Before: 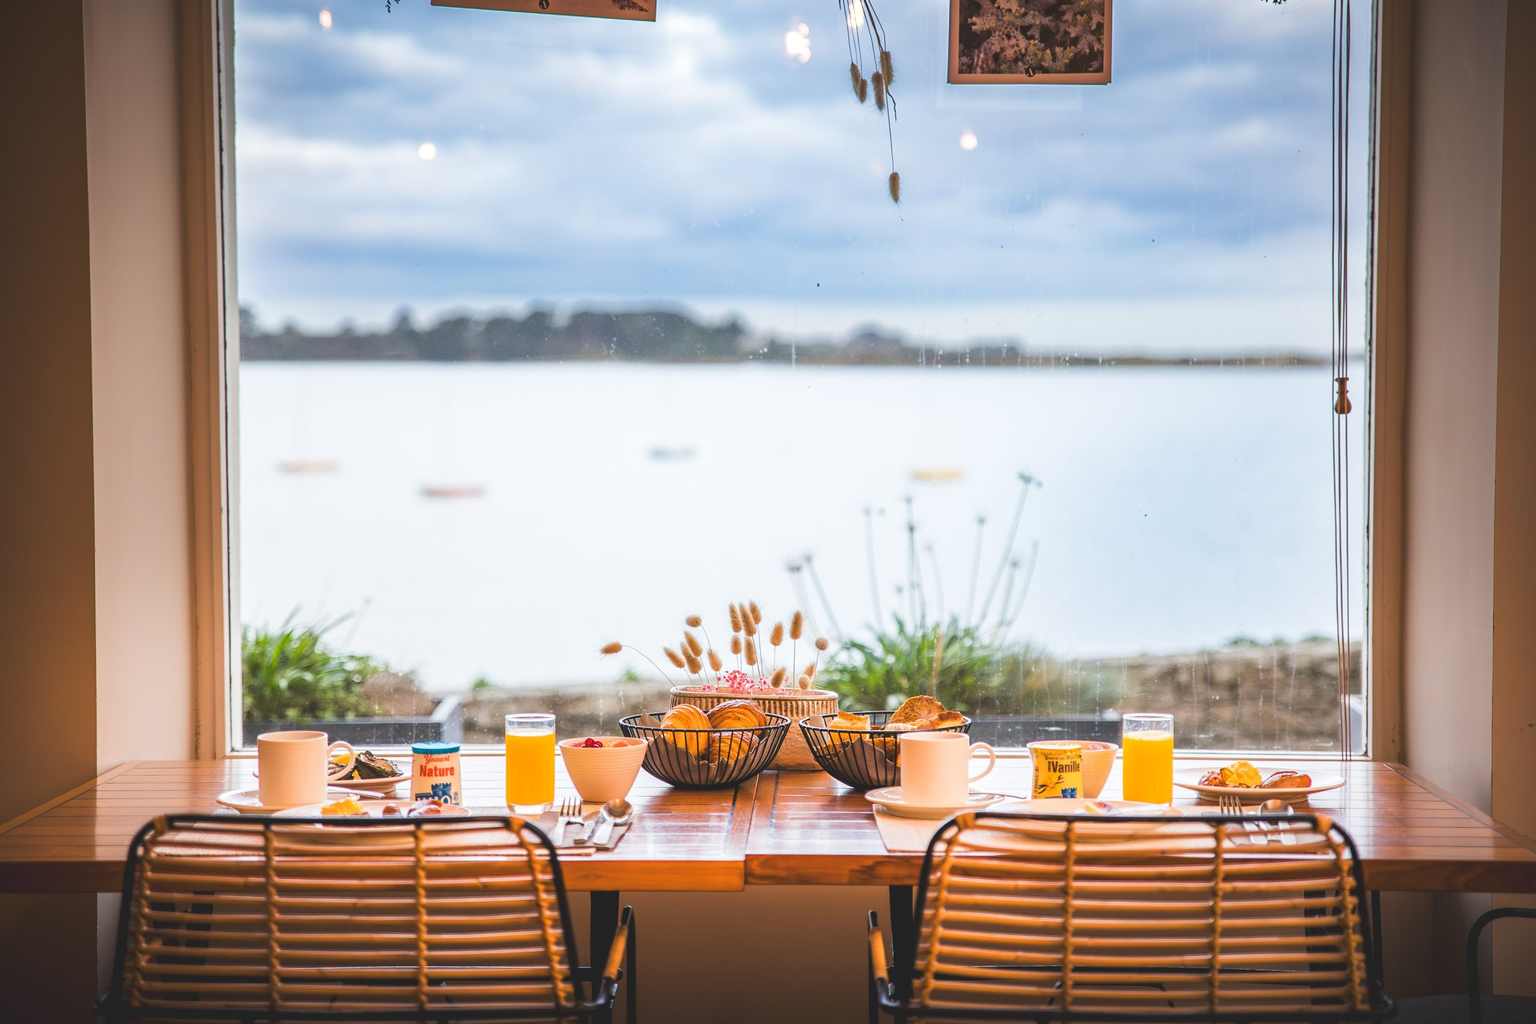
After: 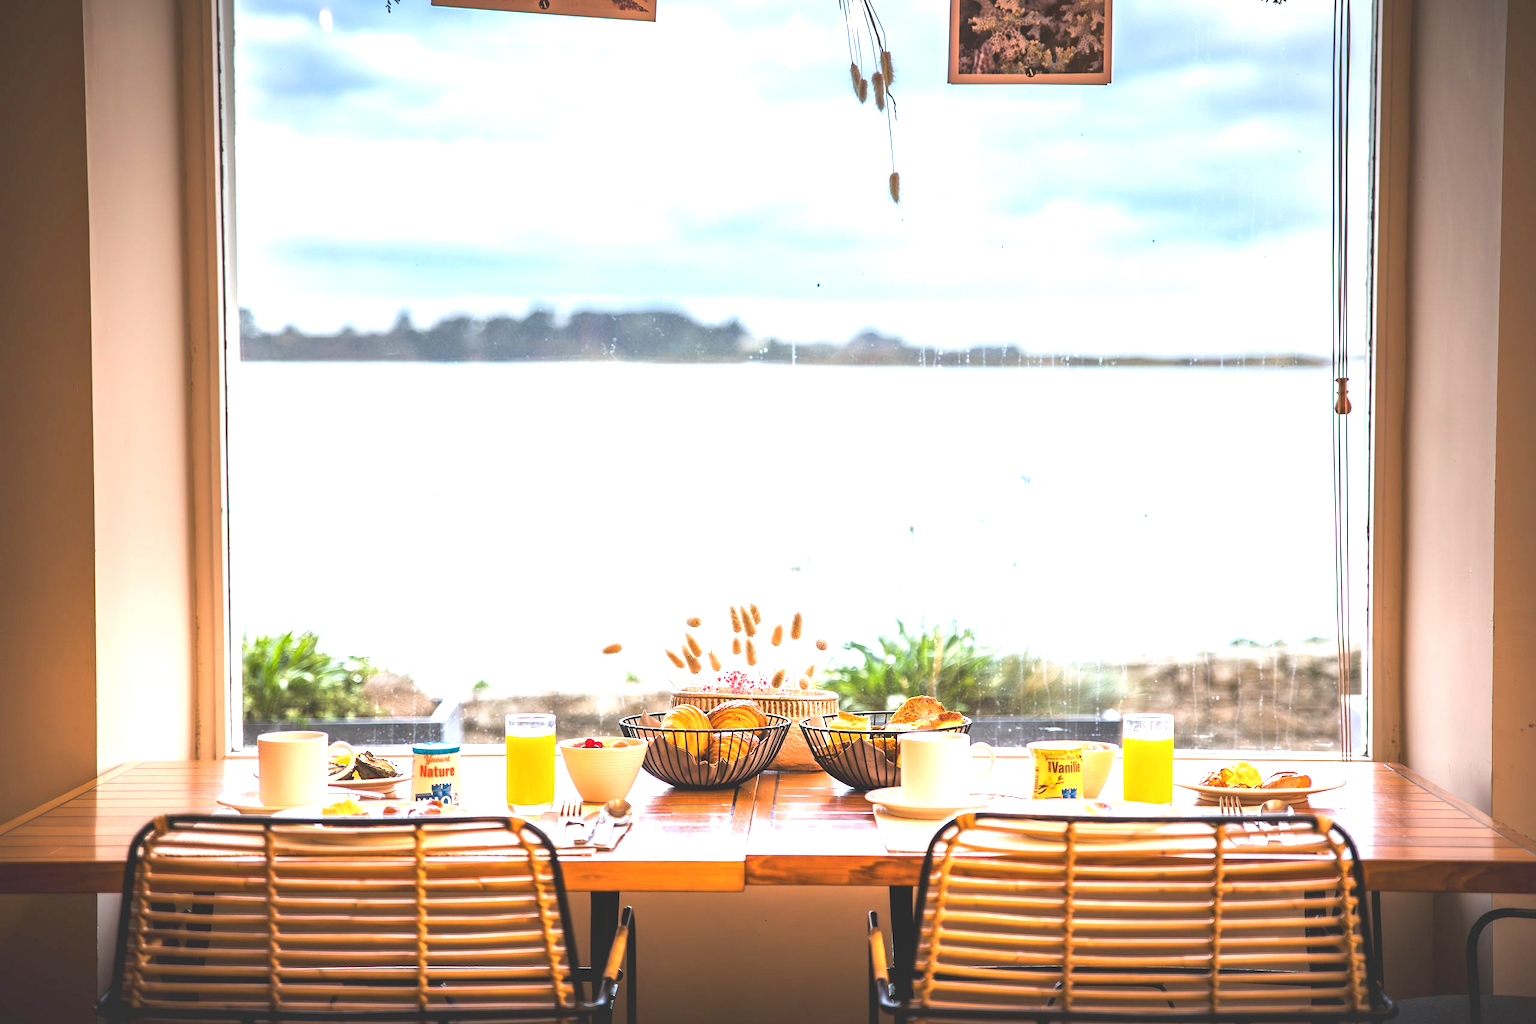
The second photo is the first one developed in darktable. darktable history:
local contrast: mode bilateral grid, contrast 25, coarseness 50, detail 122%, midtone range 0.2
exposure: black level correction 0, exposure 0.948 EV, compensate exposure bias true, compensate highlight preservation false
